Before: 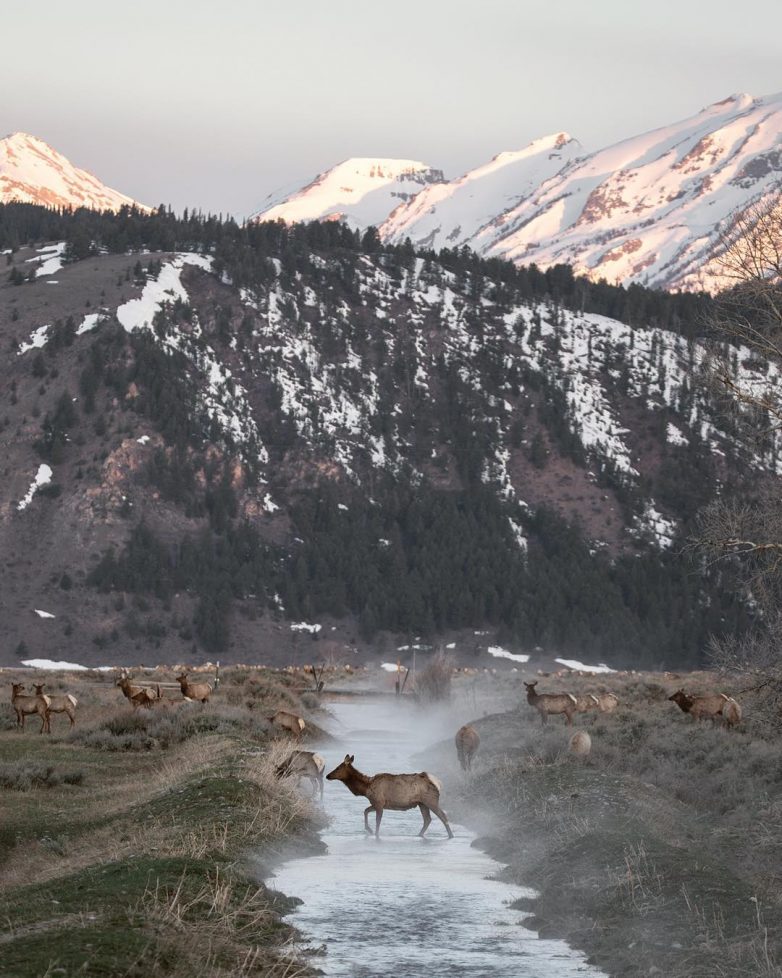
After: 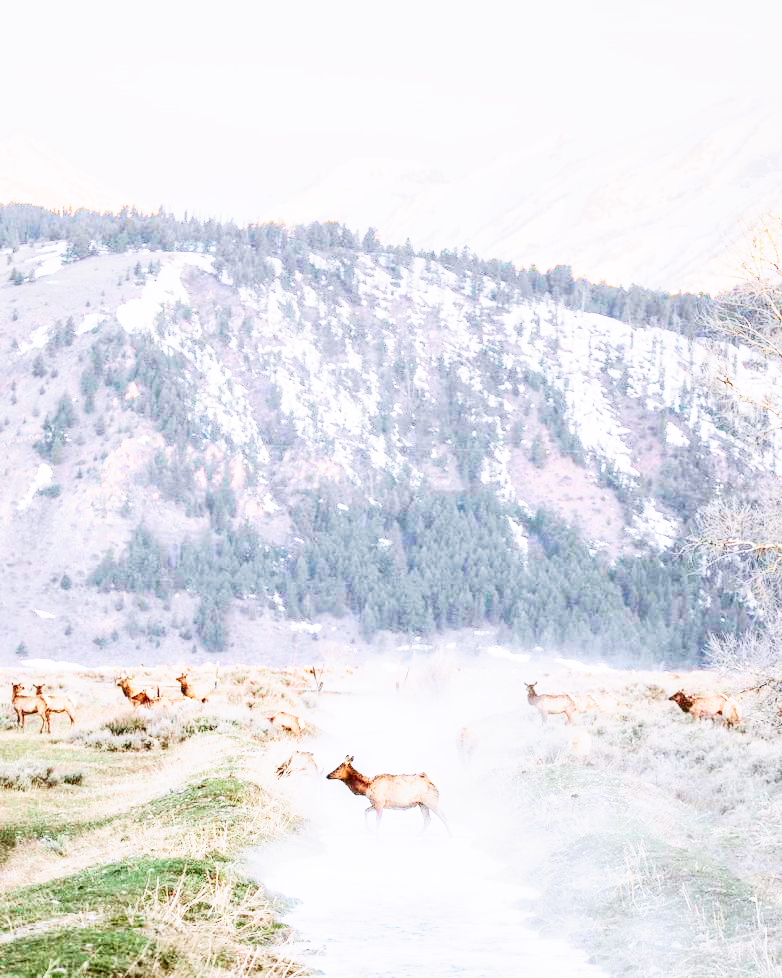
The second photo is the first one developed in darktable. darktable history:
tone curve: curves: ch0 [(0, 0.011) (0.139, 0.106) (0.295, 0.271) (0.499, 0.523) (0.739, 0.782) (0.857, 0.879) (1, 0.967)]; ch1 [(0, 0) (0.291, 0.229) (0.394, 0.365) (0.469, 0.456) (0.495, 0.497) (0.524, 0.53) (0.588, 0.62) (0.725, 0.779) (1, 1)]; ch2 [(0, 0) (0.125, 0.089) (0.35, 0.317) (0.437, 0.42) (0.502, 0.499) (0.537, 0.551) (0.613, 0.636) (1, 1)], color space Lab, independent channels, preserve colors none
exposure: exposure 2 EV, compensate exposure bias true, compensate highlight preservation false
contrast equalizer: y [[0.518, 0.517, 0.501, 0.5, 0.5, 0.5], [0.5 ×6], [0.5 ×6], [0 ×6], [0 ×6]]
base curve: curves: ch0 [(0, 0) (0.007, 0.004) (0.027, 0.03) (0.046, 0.07) (0.207, 0.54) (0.442, 0.872) (0.673, 0.972) (1, 1)], preserve colors none
tone equalizer: on, module defaults
white balance: red 0.976, blue 1.04
local contrast: on, module defaults
